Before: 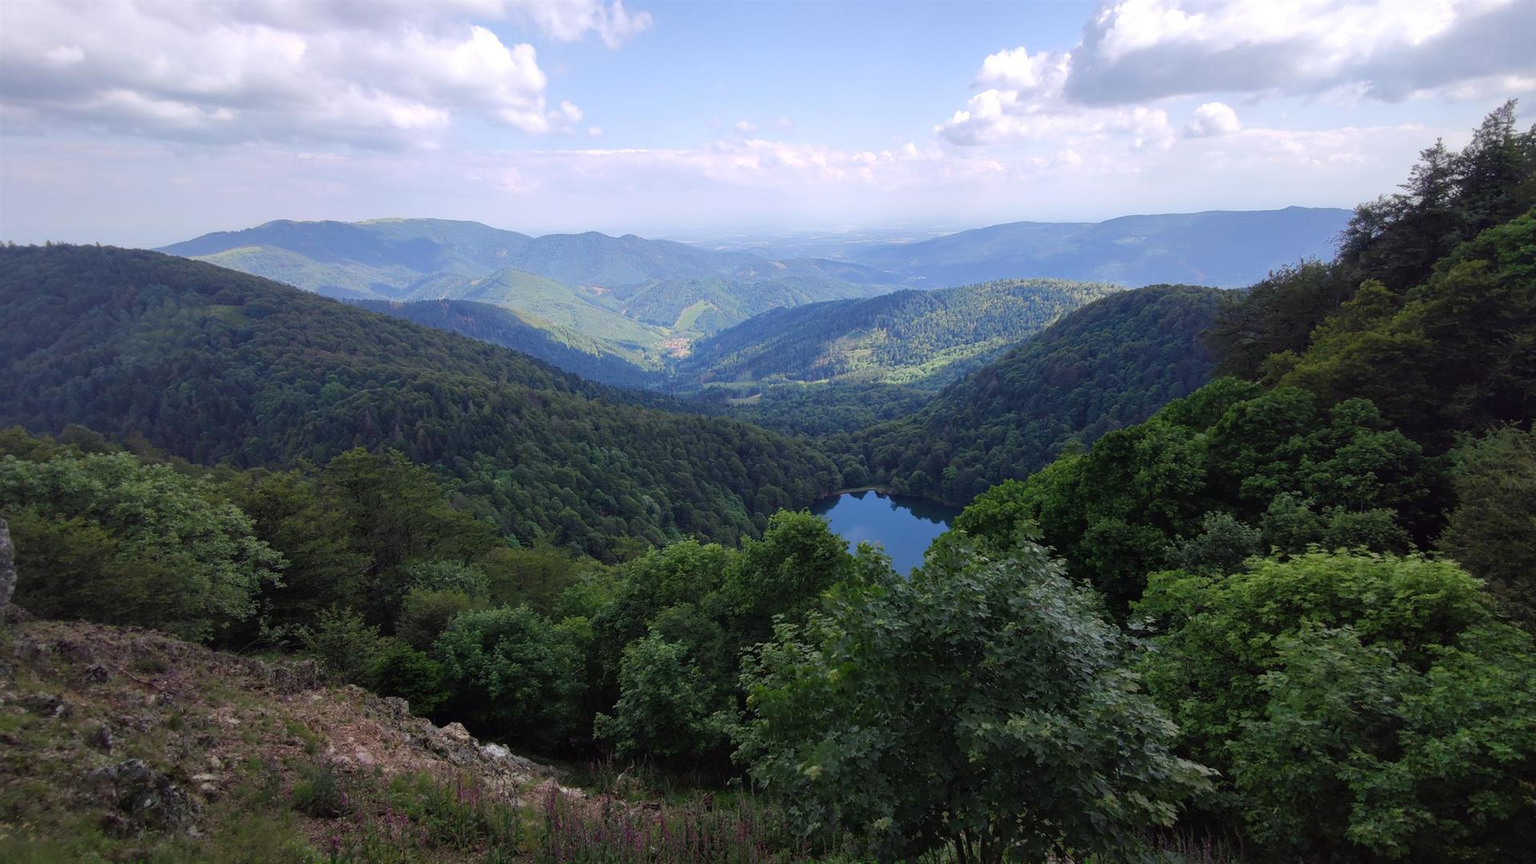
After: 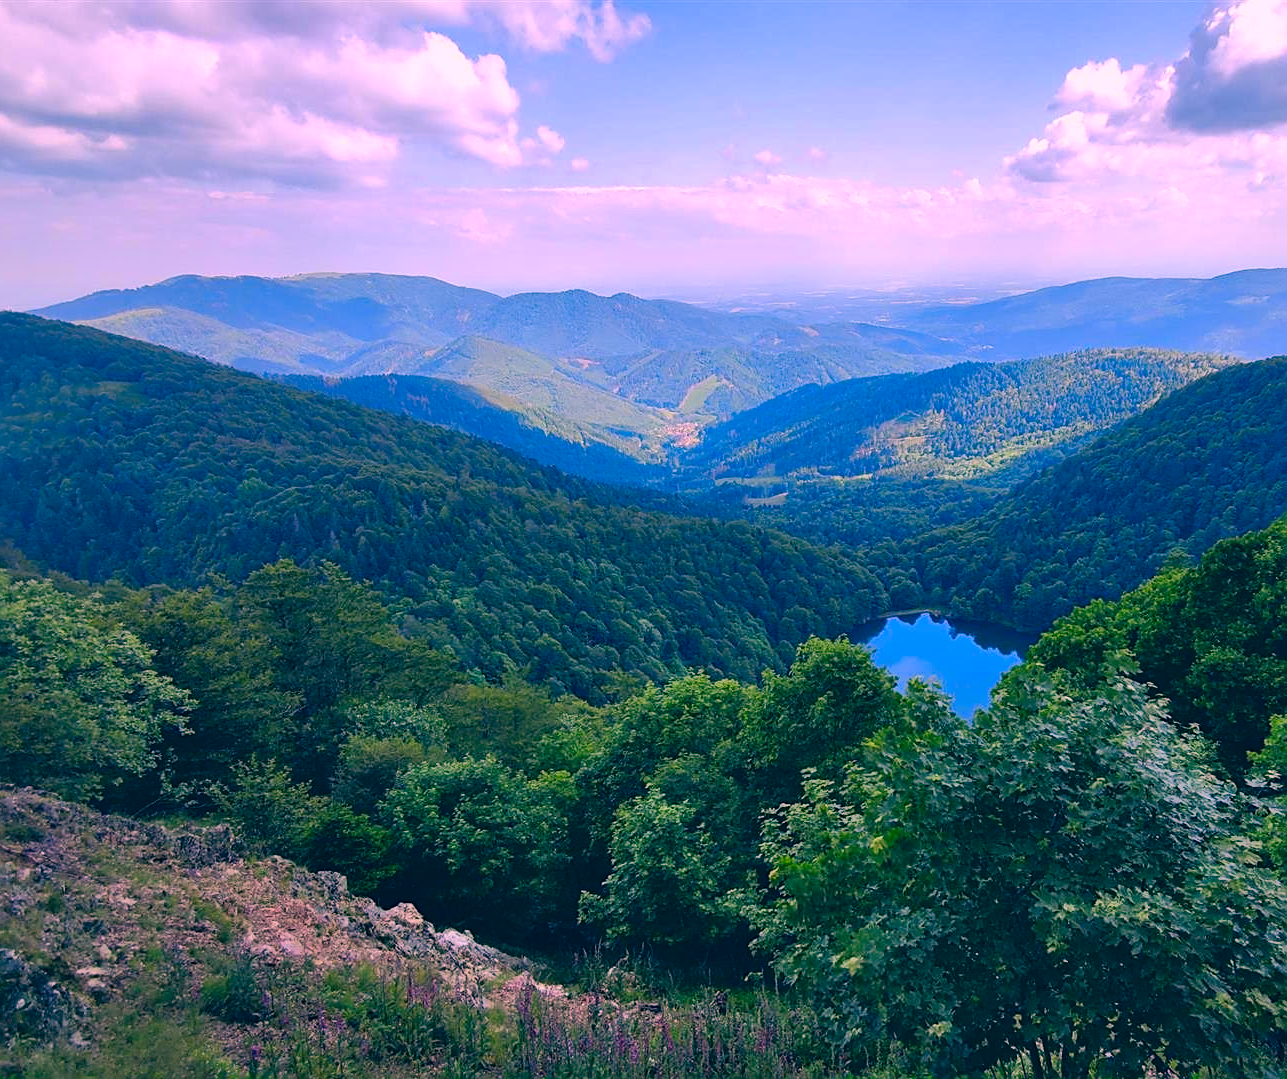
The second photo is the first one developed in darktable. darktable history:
crop and rotate: left 8.543%, right 24.381%
sharpen: on, module defaults
shadows and highlights: soften with gaussian
color correction: highlights a* 16.45, highlights b* 0.334, shadows a* -14.98, shadows b* -14.03, saturation 1.51
